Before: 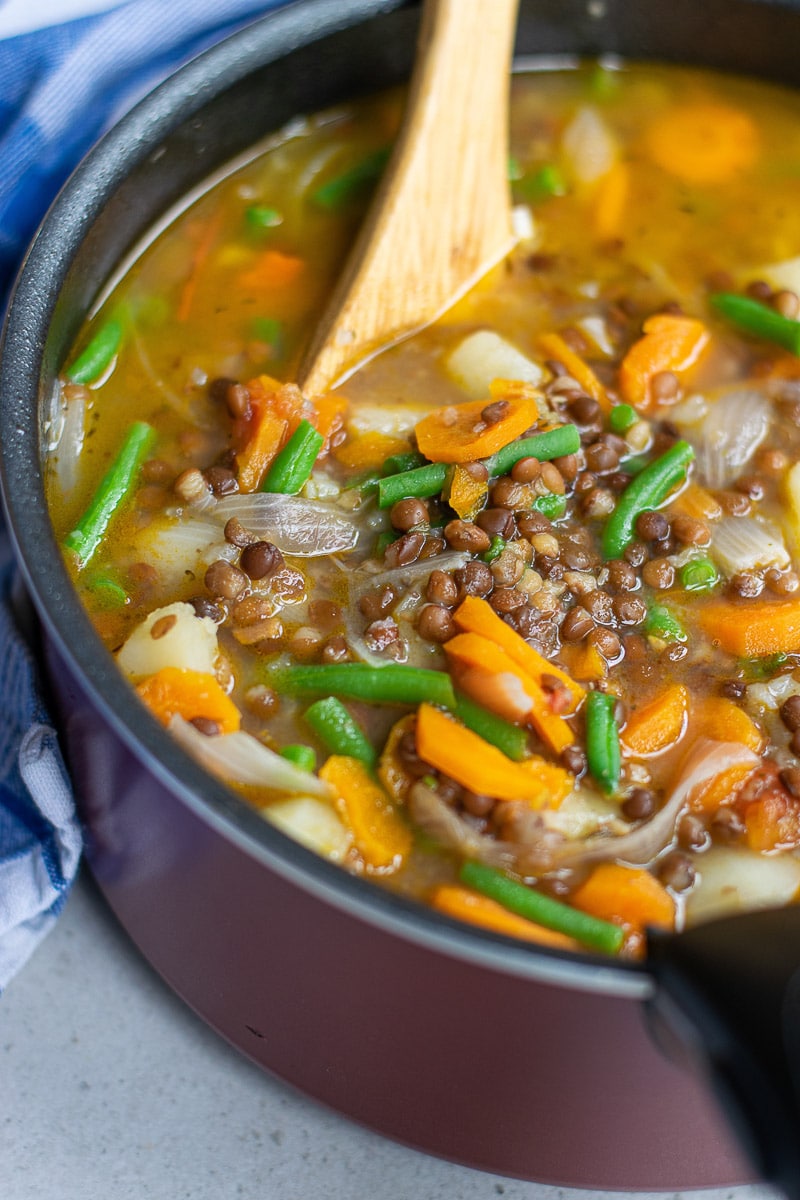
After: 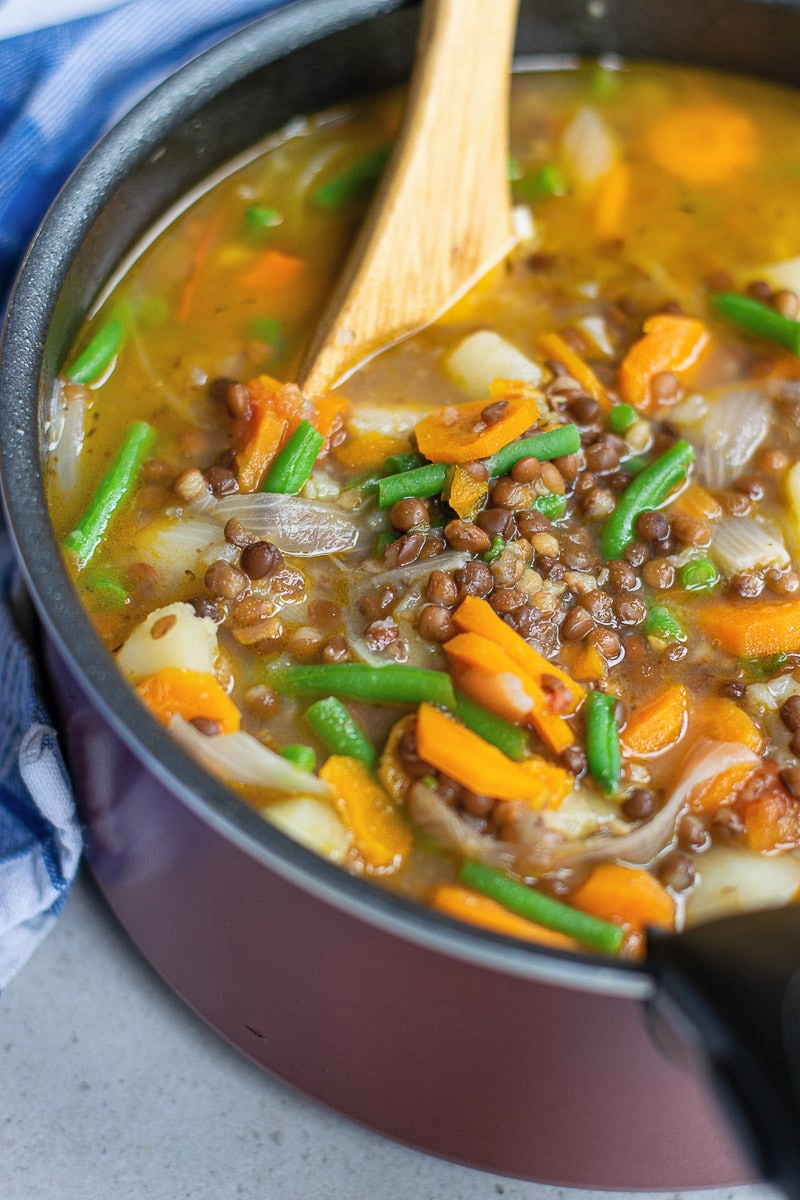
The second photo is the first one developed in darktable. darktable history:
exposure: exposure -0.048 EV, compensate highlight preservation false
contrast brightness saturation: contrast 0.05, brightness 0.06, saturation 0.01
shadows and highlights: highlights color adjustment 0%, low approximation 0.01, soften with gaussian
